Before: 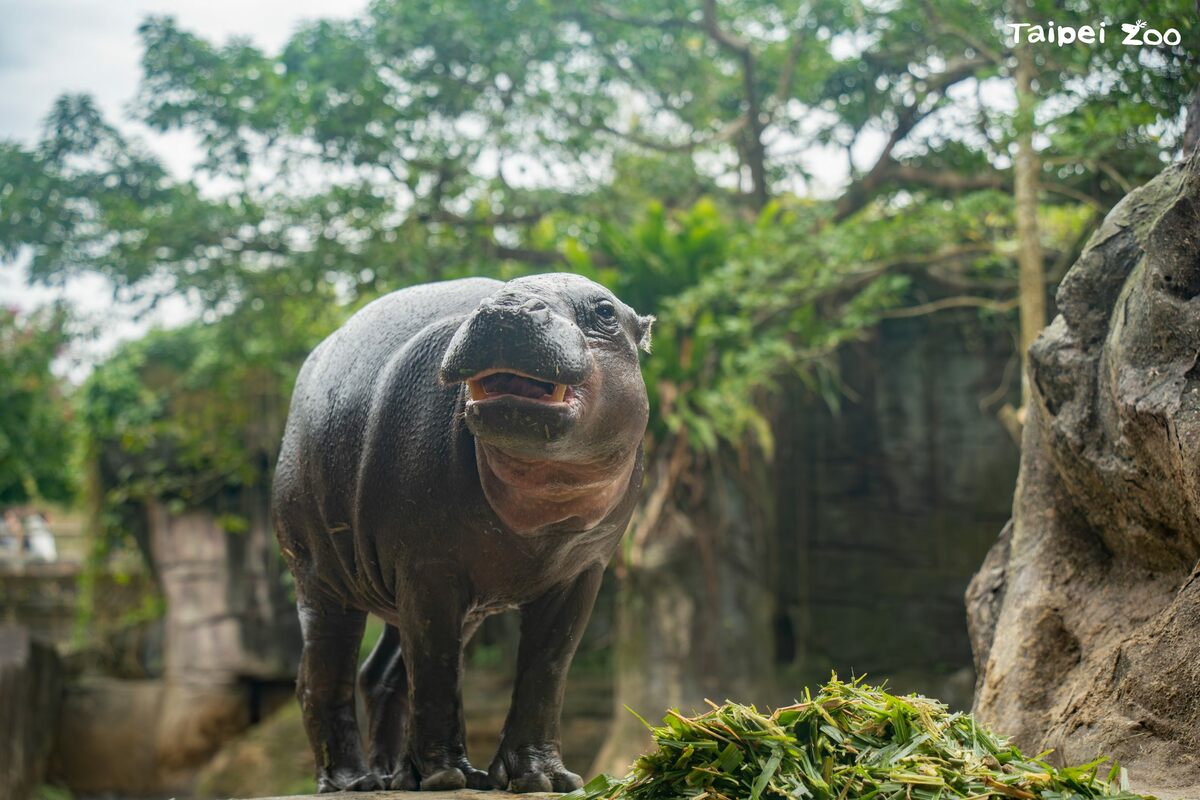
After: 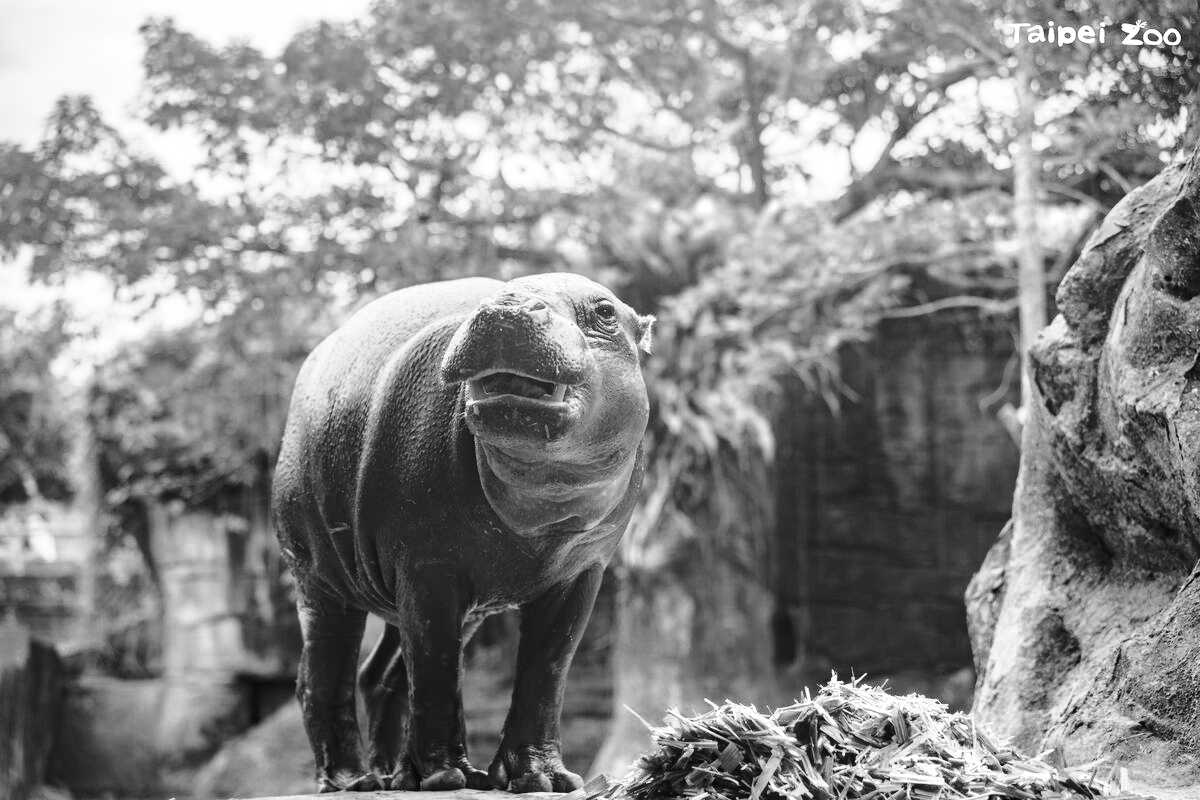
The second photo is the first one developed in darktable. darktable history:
base curve: curves: ch0 [(0, 0) (0.032, 0.037) (0.105, 0.228) (0.435, 0.76) (0.856, 0.983) (1, 1)], preserve colors none
color zones: curves: ch0 [(0.002, 0.593) (0.143, 0.417) (0.285, 0.541) (0.455, 0.289) (0.608, 0.327) (0.727, 0.283) (0.869, 0.571) (1, 0.603)]; ch1 [(0, 0) (0.143, 0) (0.286, 0) (0.429, 0) (0.571, 0) (0.714, 0) (0.857, 0)]
